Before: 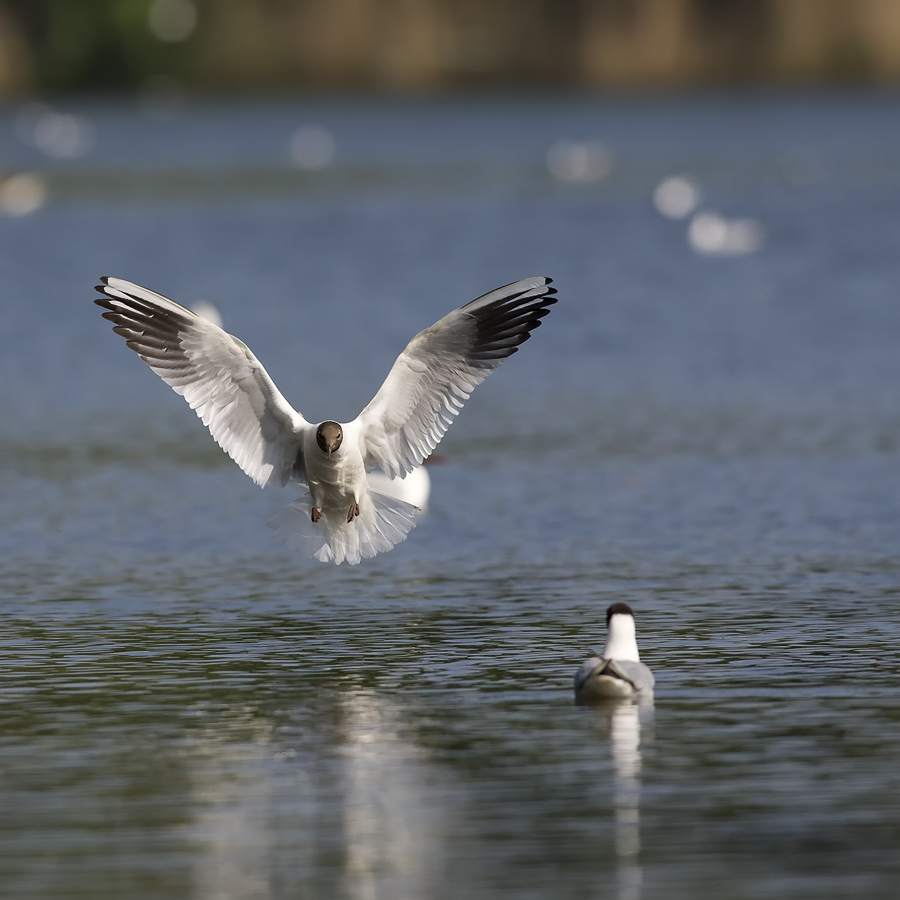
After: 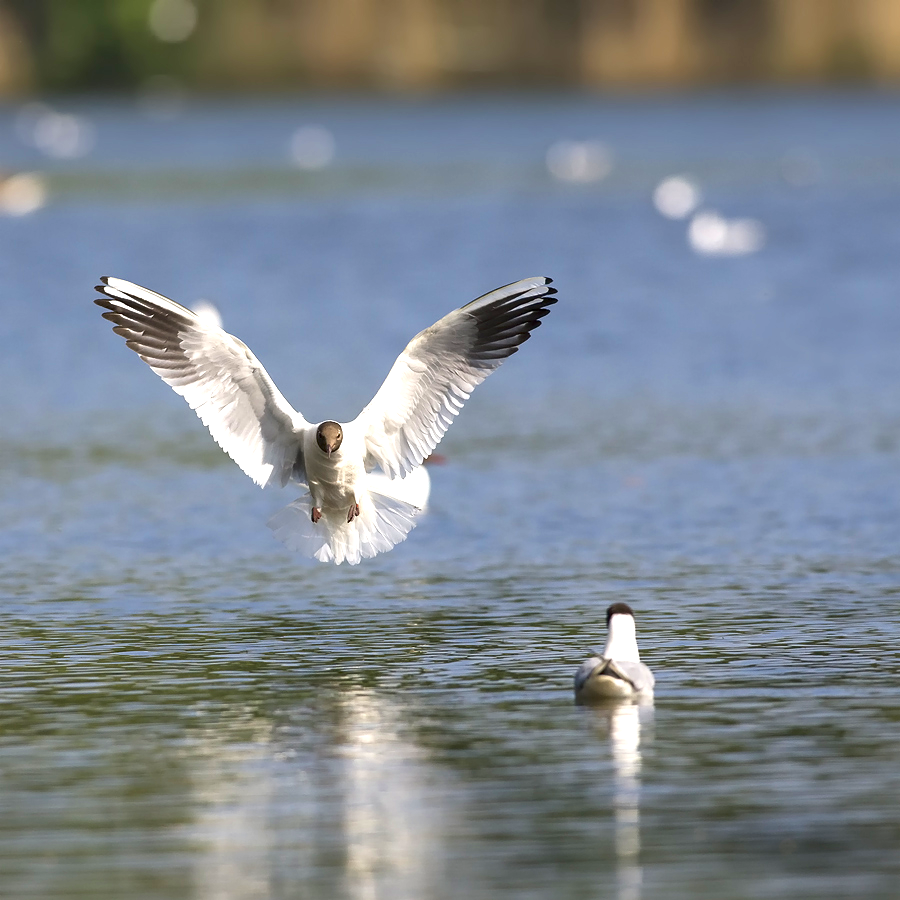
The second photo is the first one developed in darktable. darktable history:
color zones: curves: ch0 [(0, 0.613) (0.01, 0.613) (0.245, 0.448) (0.498, 0.529) (0.642, 0.665) (0.879, 0.777) (0.99, 0.613)]; ch1 [(0, 0) (0.143, 0) (0.286, 0) (0.429, 0) (0.571, 0) (0.714, 0) (0.857, 0)], mix -121.96%
exposure: exposure 1 EV, compensate highlight preservation false
